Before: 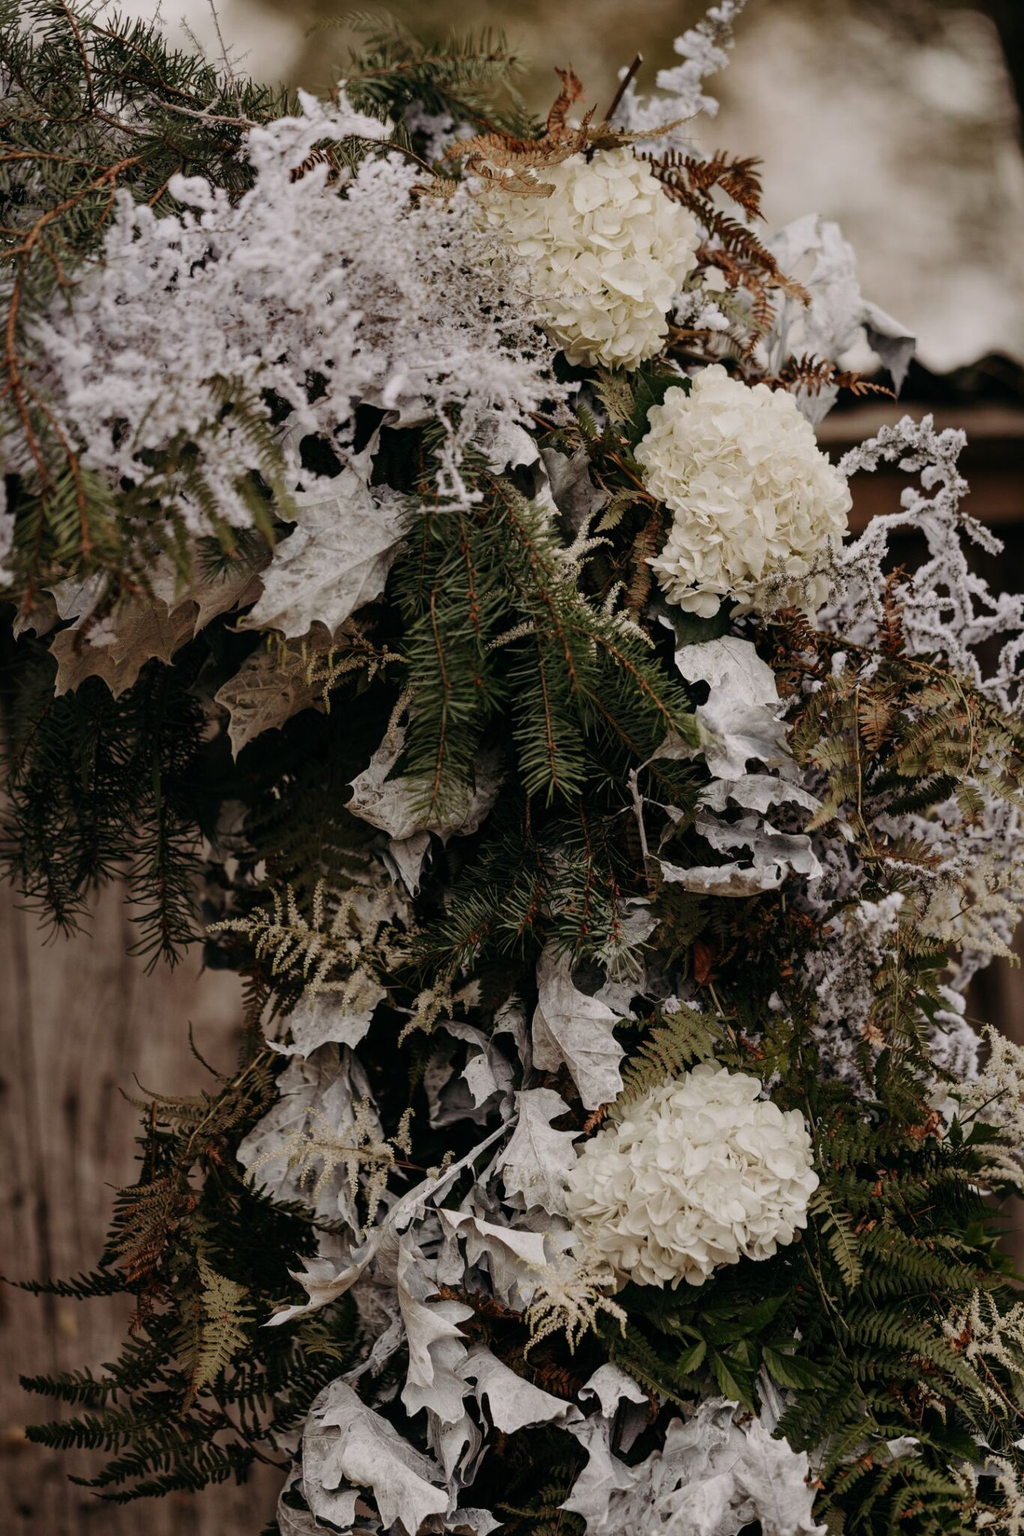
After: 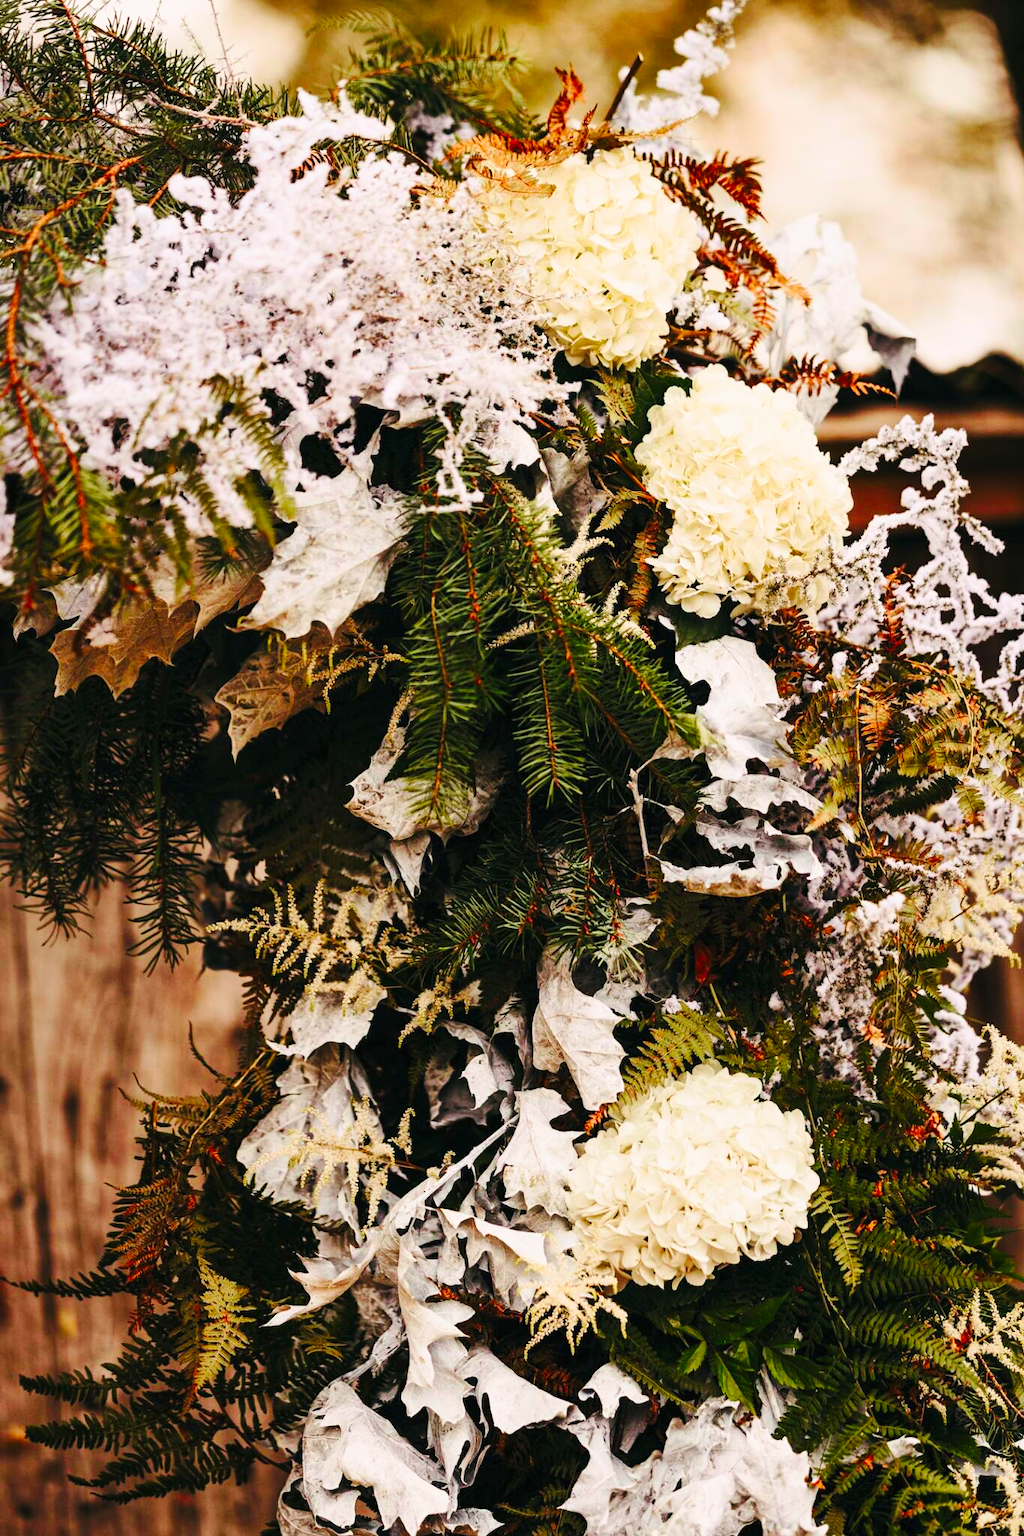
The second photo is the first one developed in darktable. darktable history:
contrast brightness saturation: contrast 0.204, brightness 0.2, saturation 0.788
base curve: curves: ch0 [(0, 0) (0.028, 0.03) (0.121, 0.232) (0.46, 0.748) (0.859, 0.968) (1, 1)], preserve colors none
